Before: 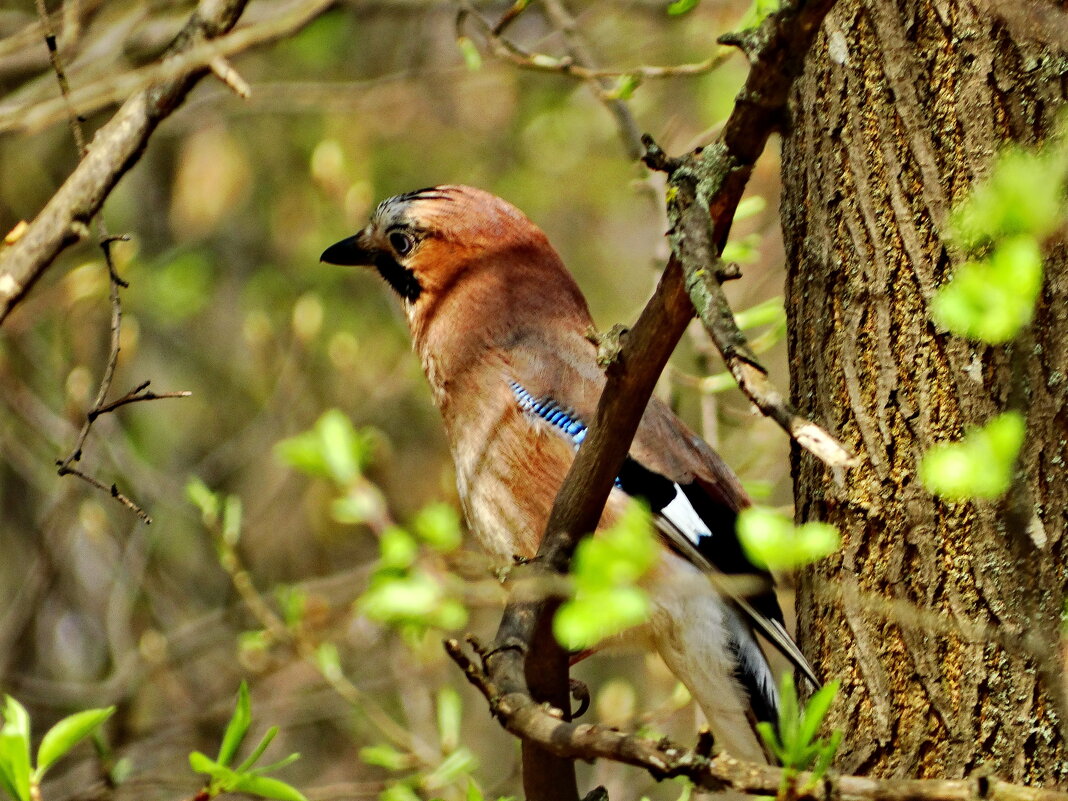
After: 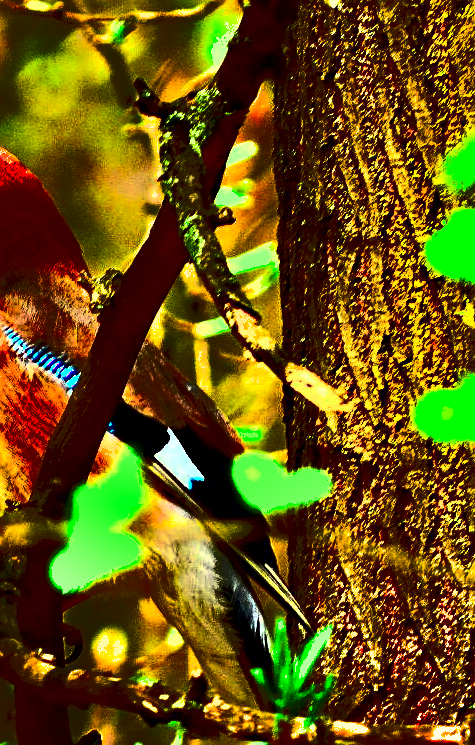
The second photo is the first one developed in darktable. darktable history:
crop: left 47.565%, top 6.884%, right 7.911%
shadows and highlights: shadows -88.17, highlights -36.8, soften with gaussian
base curve: curves: ch0 [(0, 0) (0.841, 0.609) (1, 1)], preserve colors none
tone curve: curves: ch0 [(0, 0) (0.003, 0.126) (0.011, 0.129) (0.025, 0.133) (0.044, 0.143) (0.069, 0.155) (0.1, 0.17) (0.136, 0.189) (0.177, 0.217) (0.224, 0.25) (0.277, 0.293) (0.335, 0.346) (0.399, 0.398) (0.468, 0.456) (0.543, 0.517) (0.623, 0.583) (0.709, 0.659) (0.801, 0.756) (0.898, 0.856) (1, 1)], color space Lab, independent channels
exposure: black level correction 0, exposure 1.001 EV, compensate highlight preservation false
contrast equalizer: octaves 7, y [[0.5, 0.5, 0.501, 0.63, 0.504, 0.5], [0.5 ×6], [0.5 ×6], [0 ×6], [0 ×6]], mix -0.318
contrast brightness saturation: contrast 0.787, brightness -0.993, saturation 1
sharpen: amount 0.593
